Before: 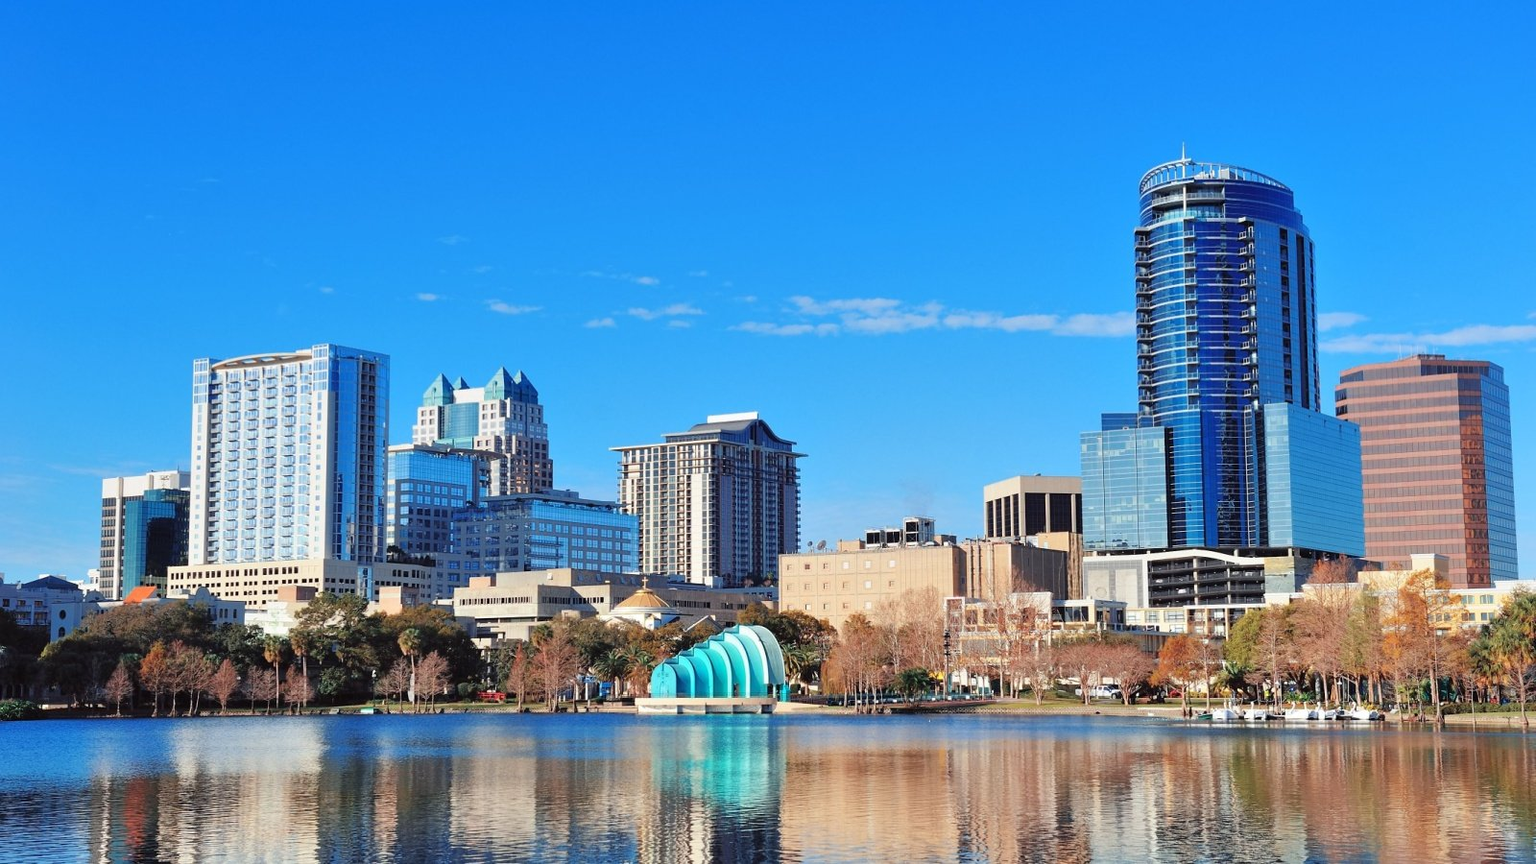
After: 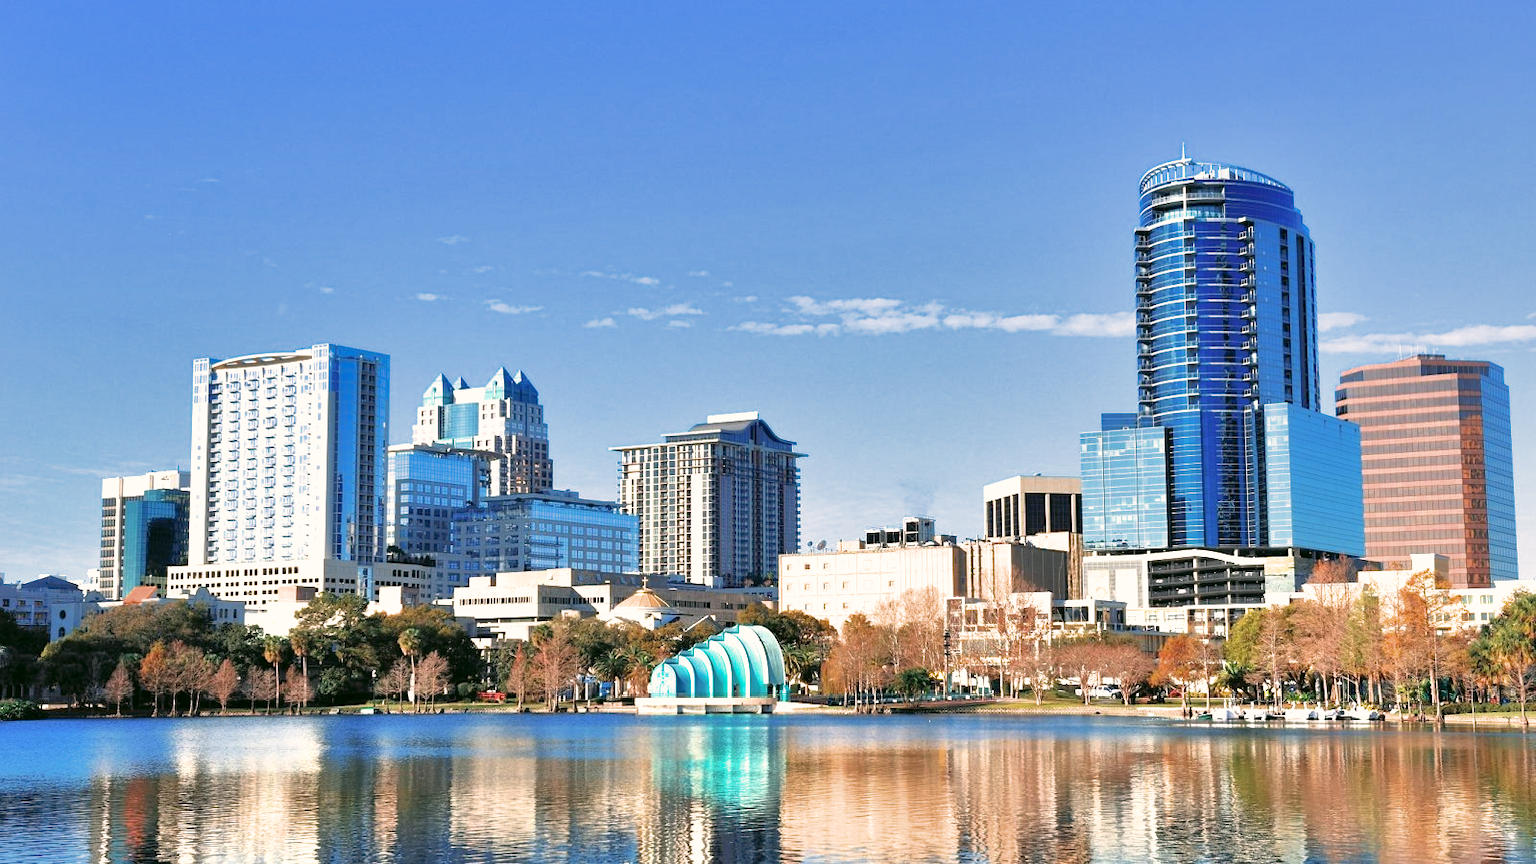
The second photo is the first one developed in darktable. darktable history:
shadows and highlights: shadows 61.19, highlights -59.67
filmic rgb: black relative exposure -9.07 EV, white relative exposure 2.32 EV, hardness 7.51
exposure: black level correction 0.001, exposure 0.498 EV, compensate highlight preservation false
color correction: highlights a* 4.45, highlights b* 4.97, shadows a* -7.89, shadows b* 5.08
